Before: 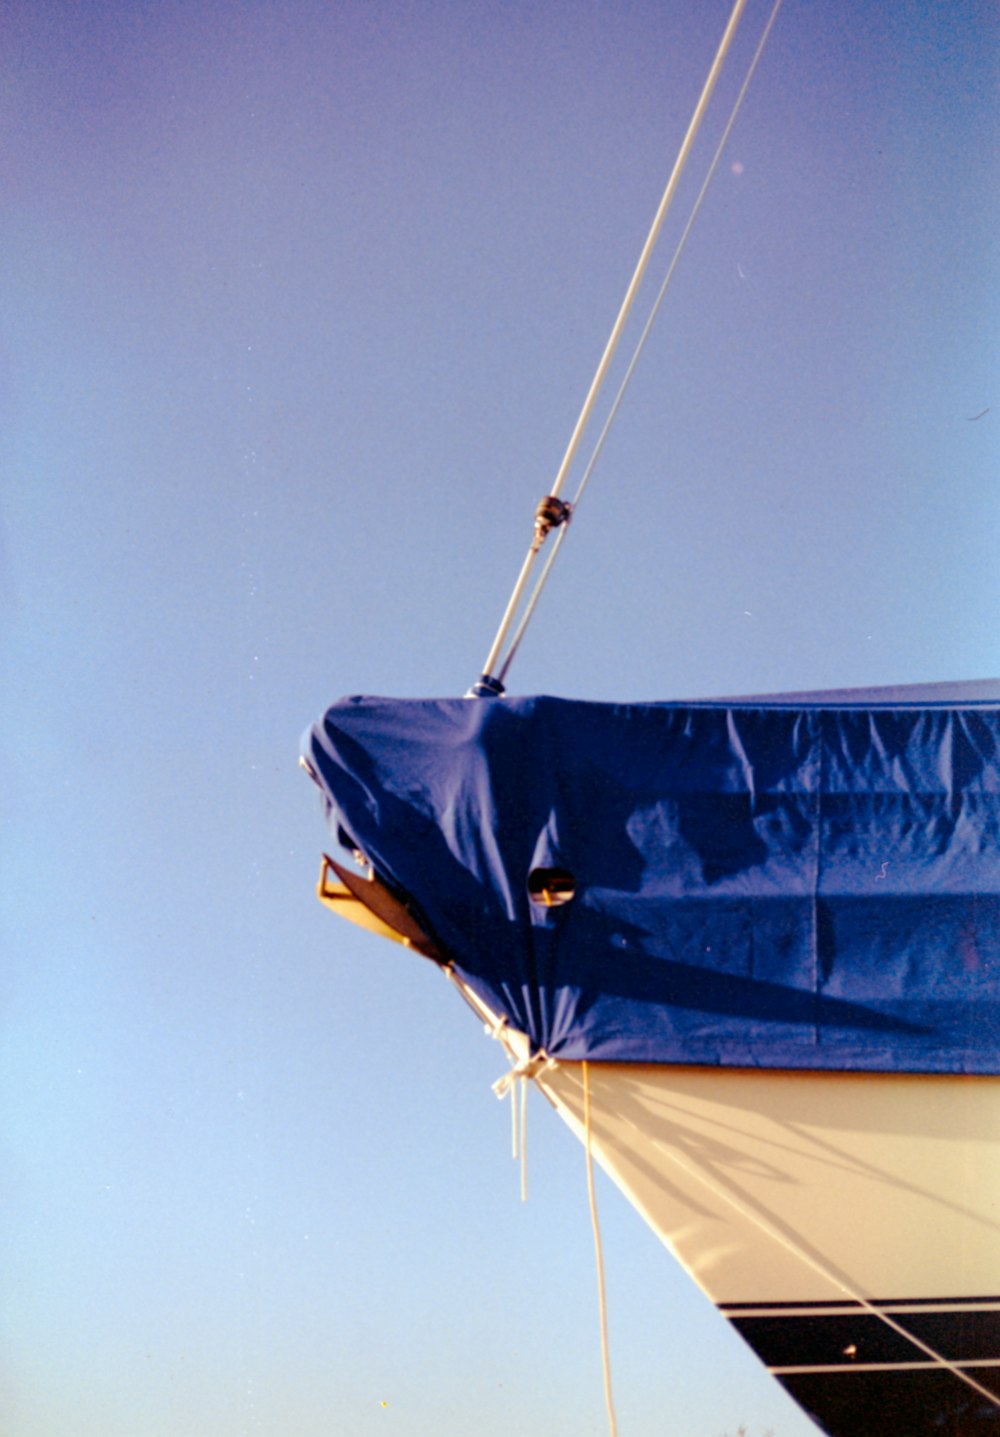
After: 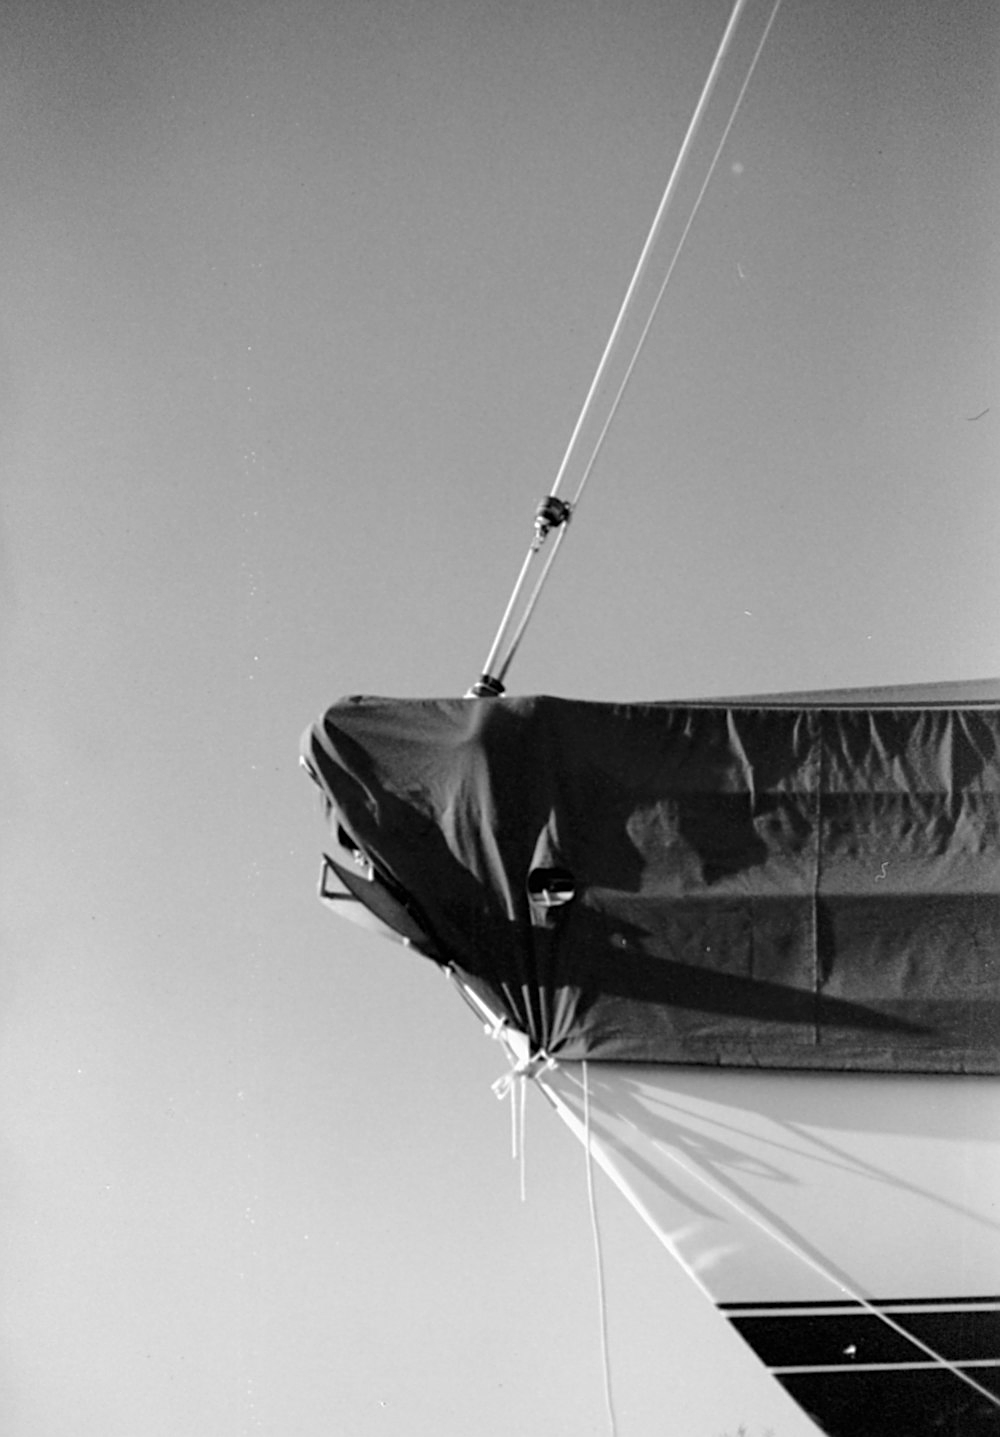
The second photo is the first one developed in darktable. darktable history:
monochrome: on, module defaults
sharpen: on, module defaults
white balance: red 0.926, green 1.003, blue 1.133
